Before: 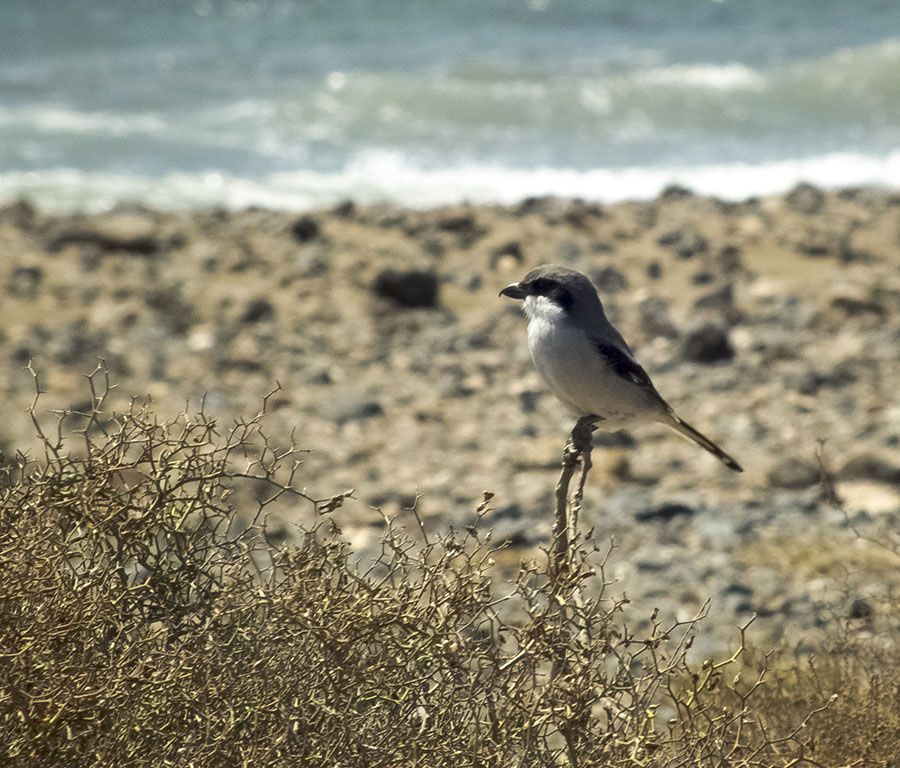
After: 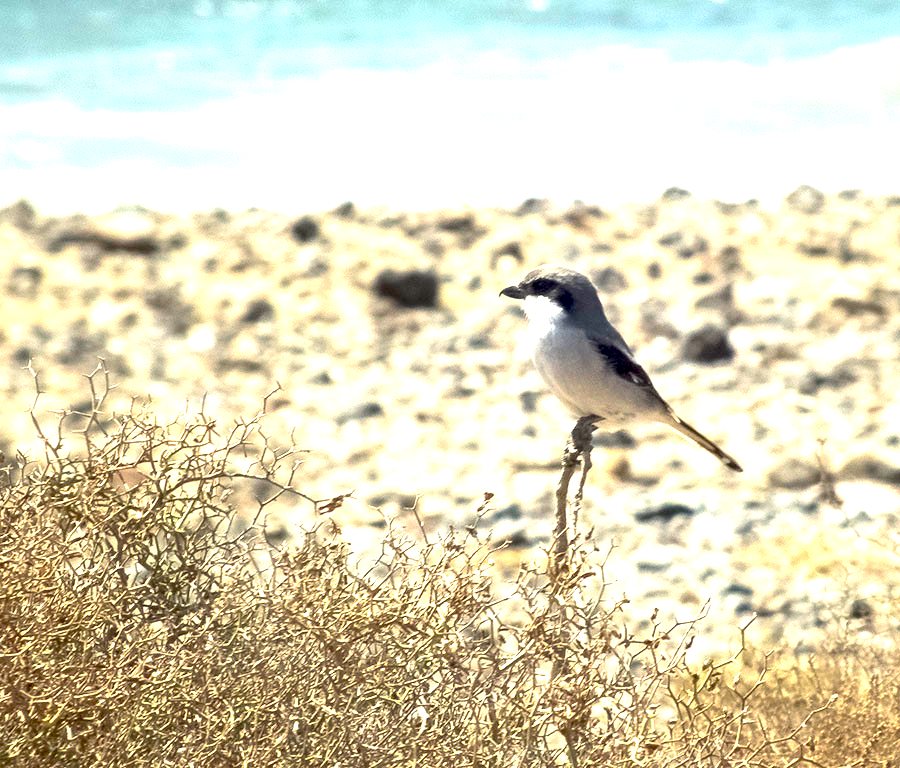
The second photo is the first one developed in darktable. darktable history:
exposure: black level correction 0.001, exposure 1.737 EV, compensate highlight preservation false
